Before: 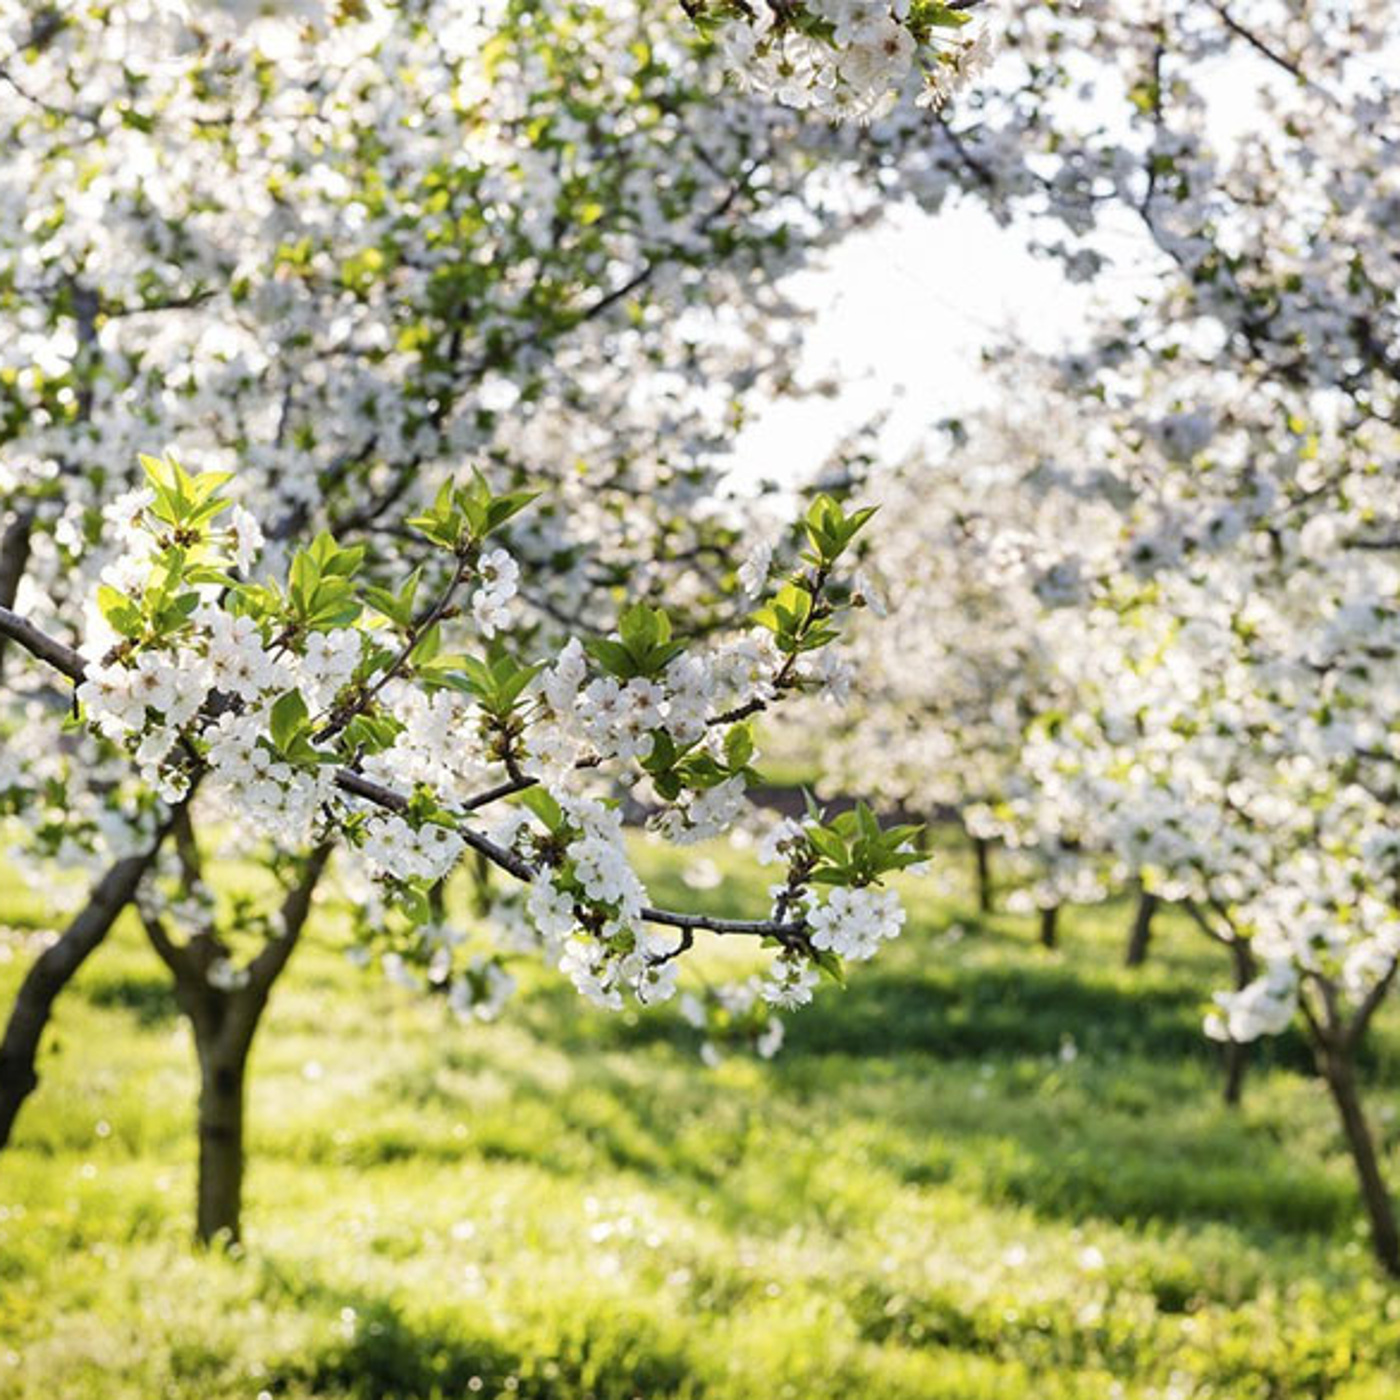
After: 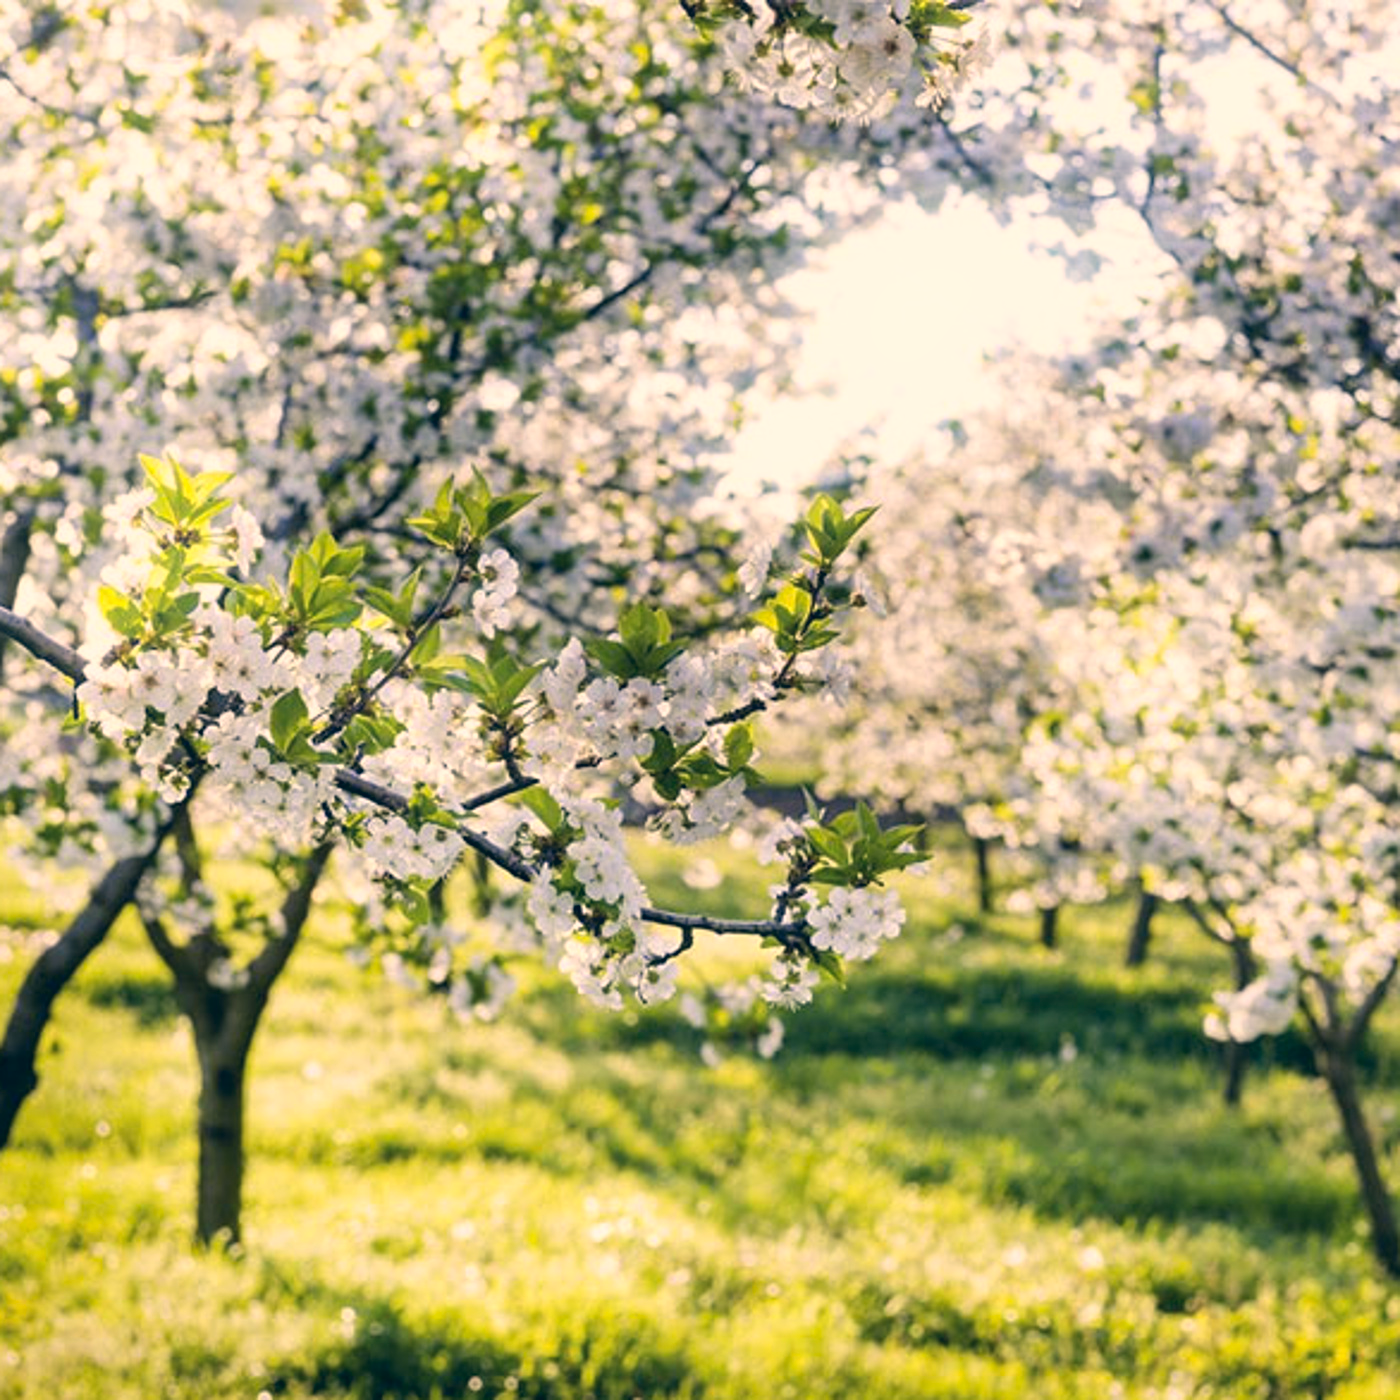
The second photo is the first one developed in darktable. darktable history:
color correction: highlights a* 10.32, highlights b* 14.66, shadows a* -9.59, shadows b* -15.02
bloom: size 9%, threshold 100%, strength 7%
